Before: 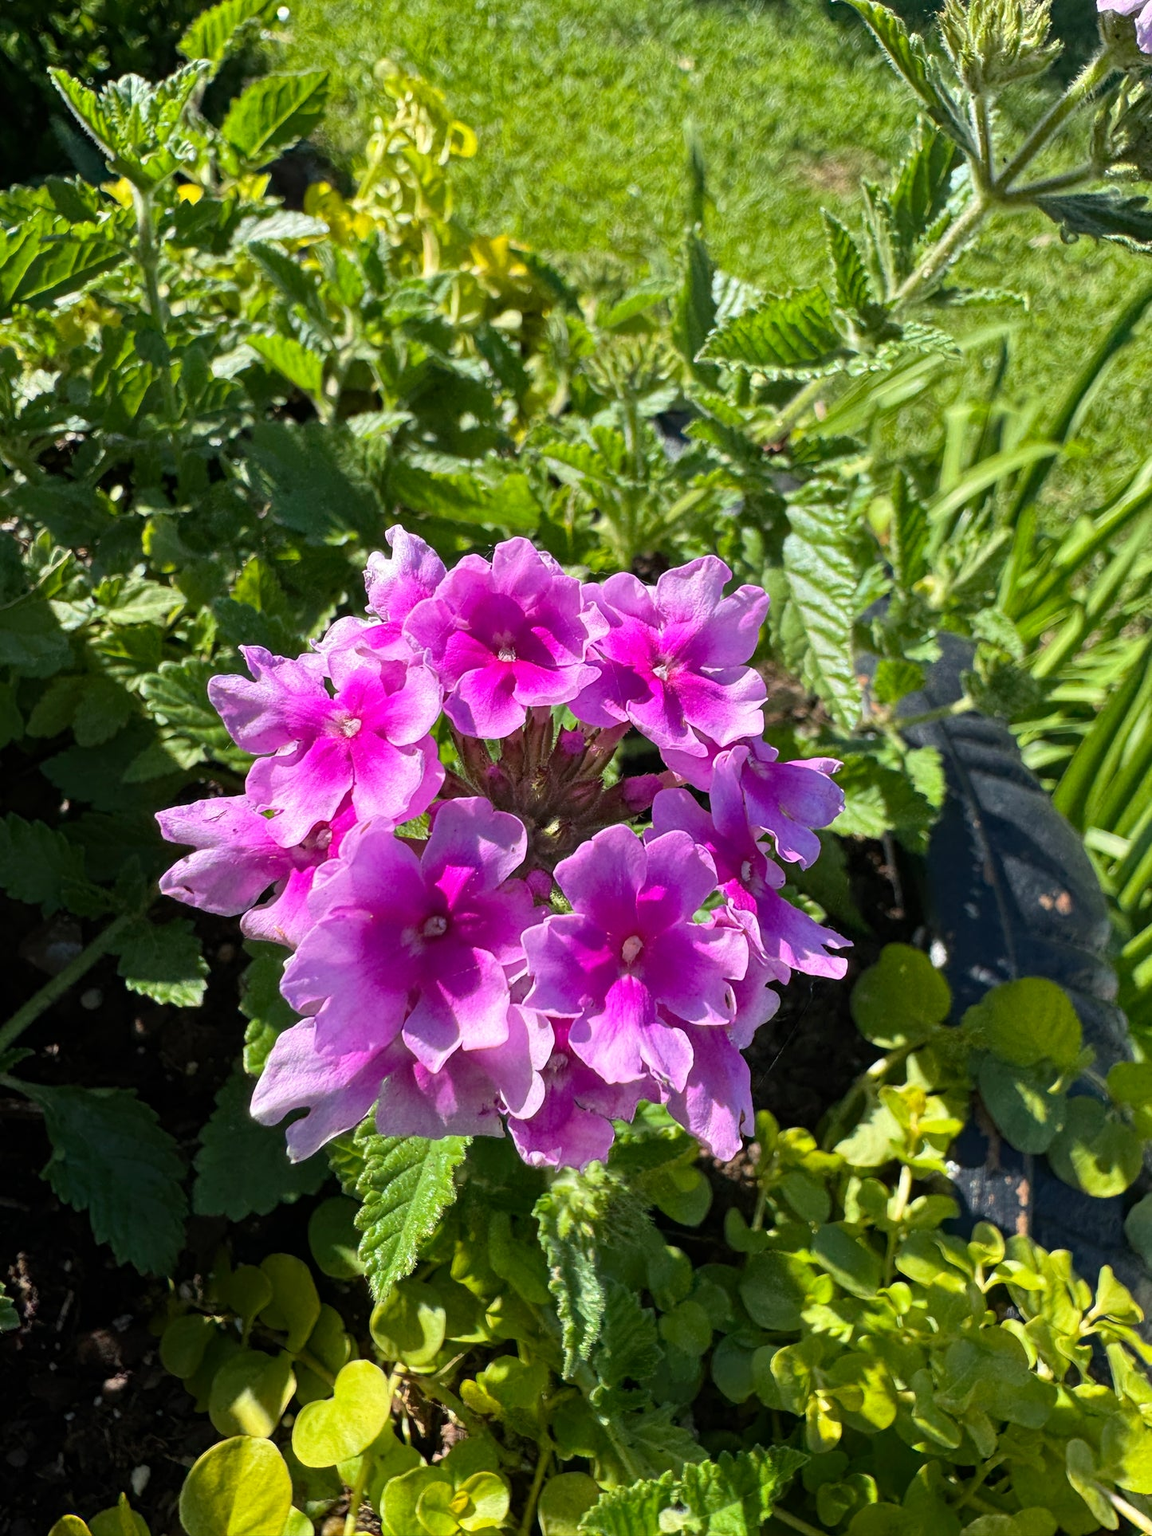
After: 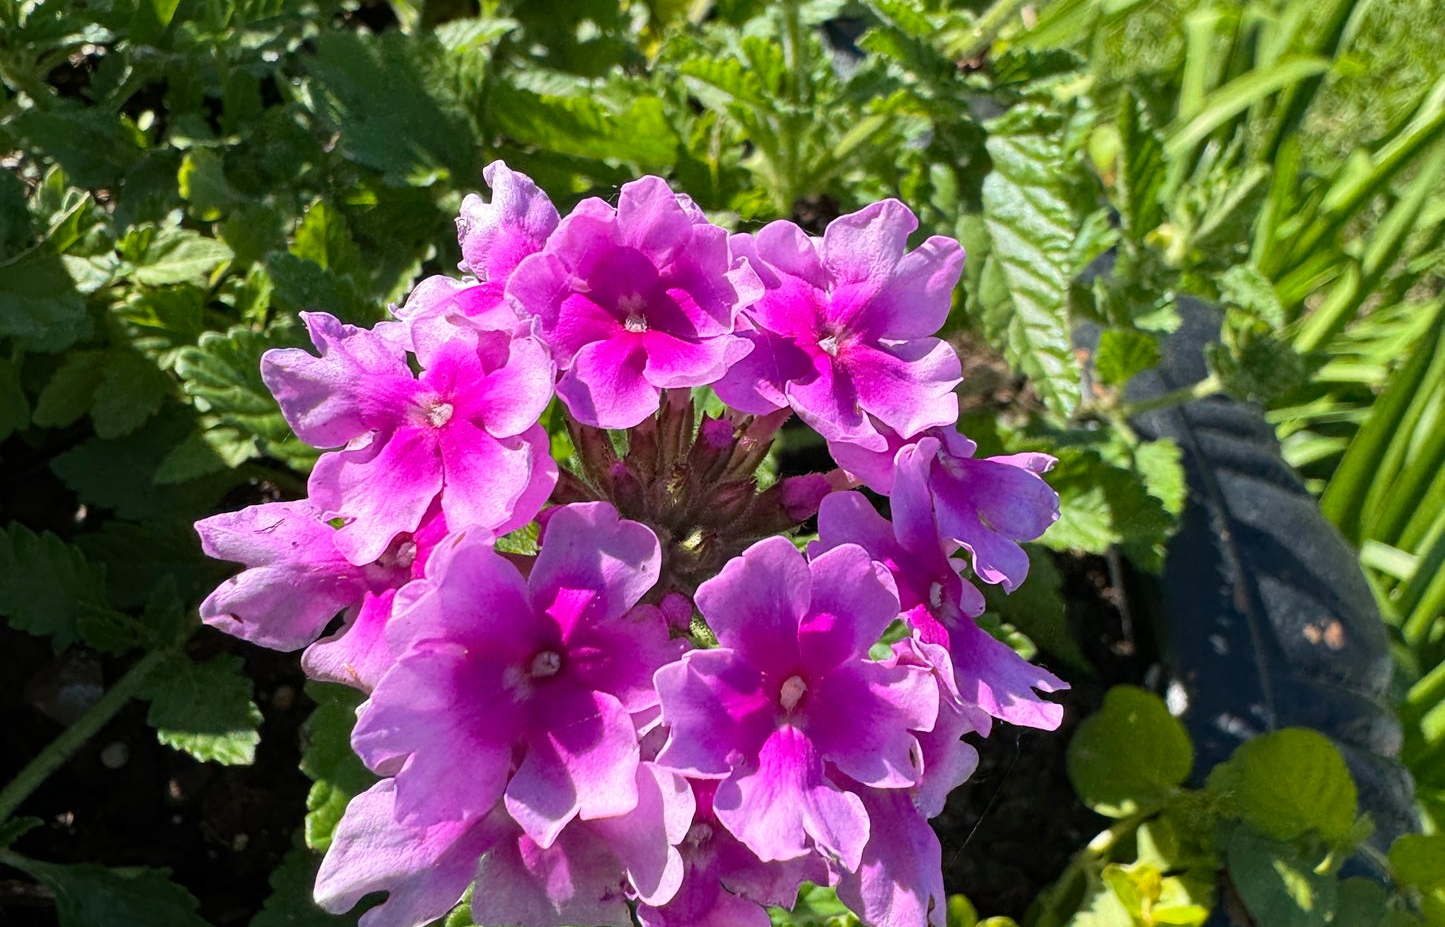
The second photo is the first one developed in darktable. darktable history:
crop and rotate: top 25.852%, bottom 26.003%
